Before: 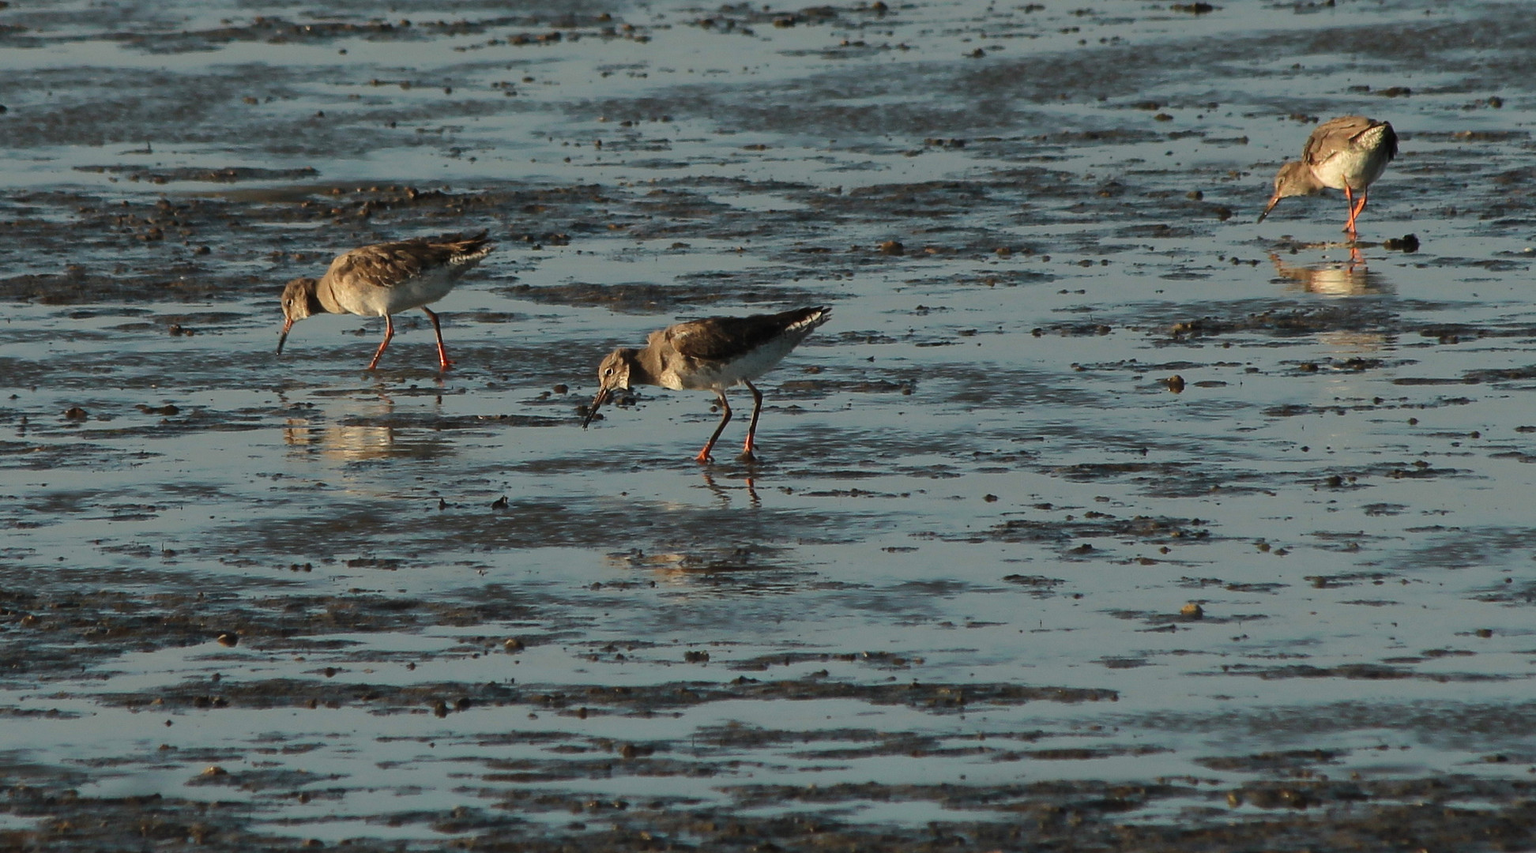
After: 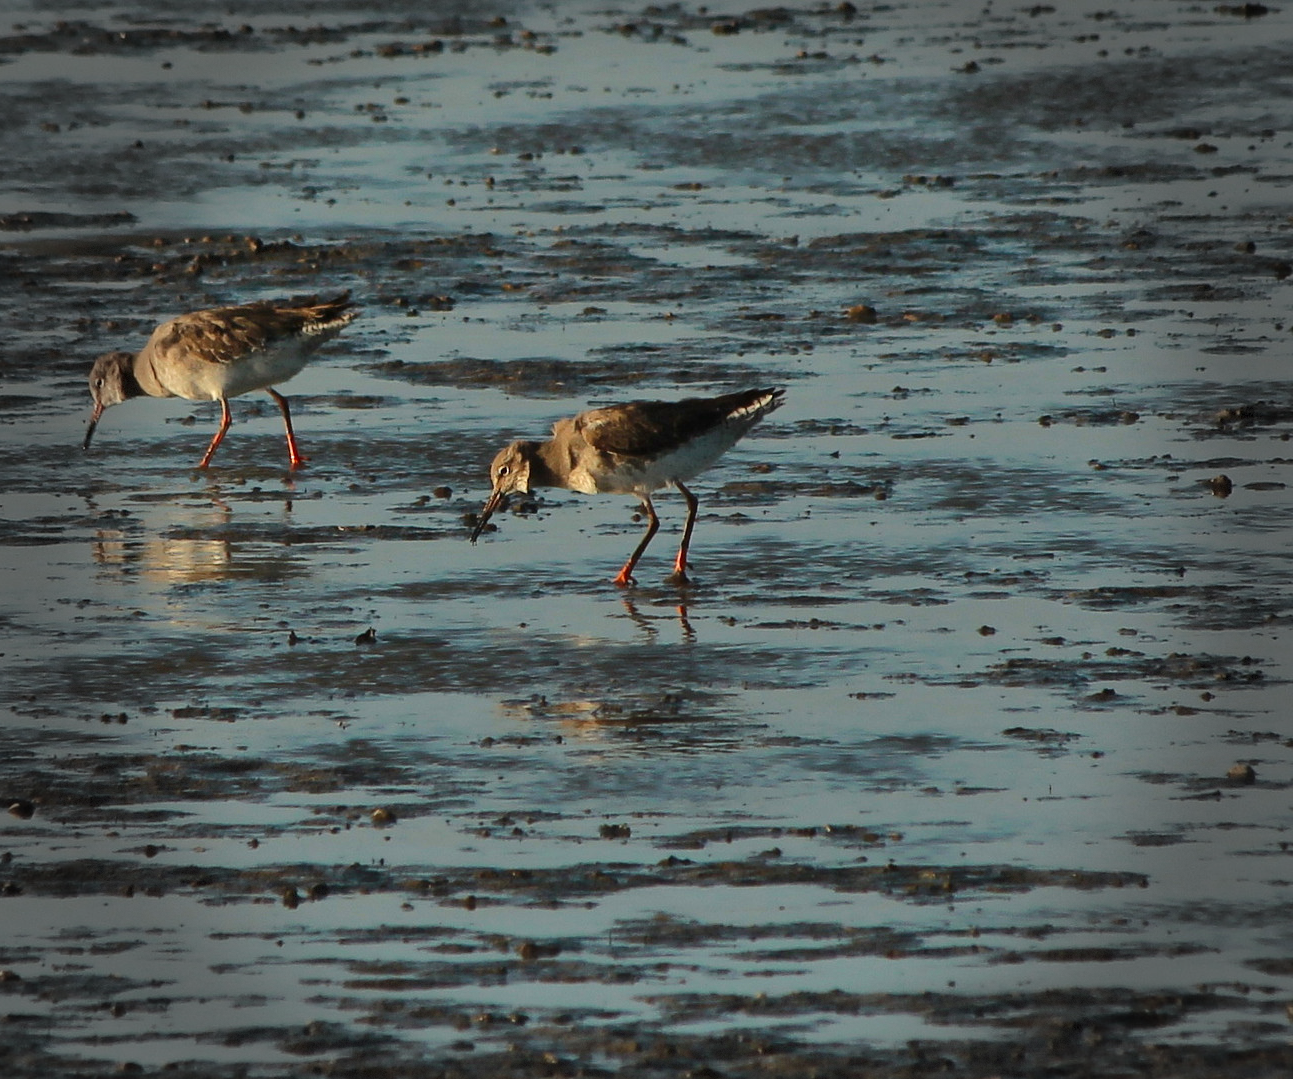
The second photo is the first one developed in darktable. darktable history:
vignetting: fall-off start 68.29%, fall-off radius 29.09%, width/height ratio 0.988, shape 0.853, dithering 8-bit output
contrast brightness saturation: contrast 0.082, saturation 0.195
crop and rotate: left 13.767%, right 19.708%
shadows and highlights: shadows 52.76, soften with gaussian
